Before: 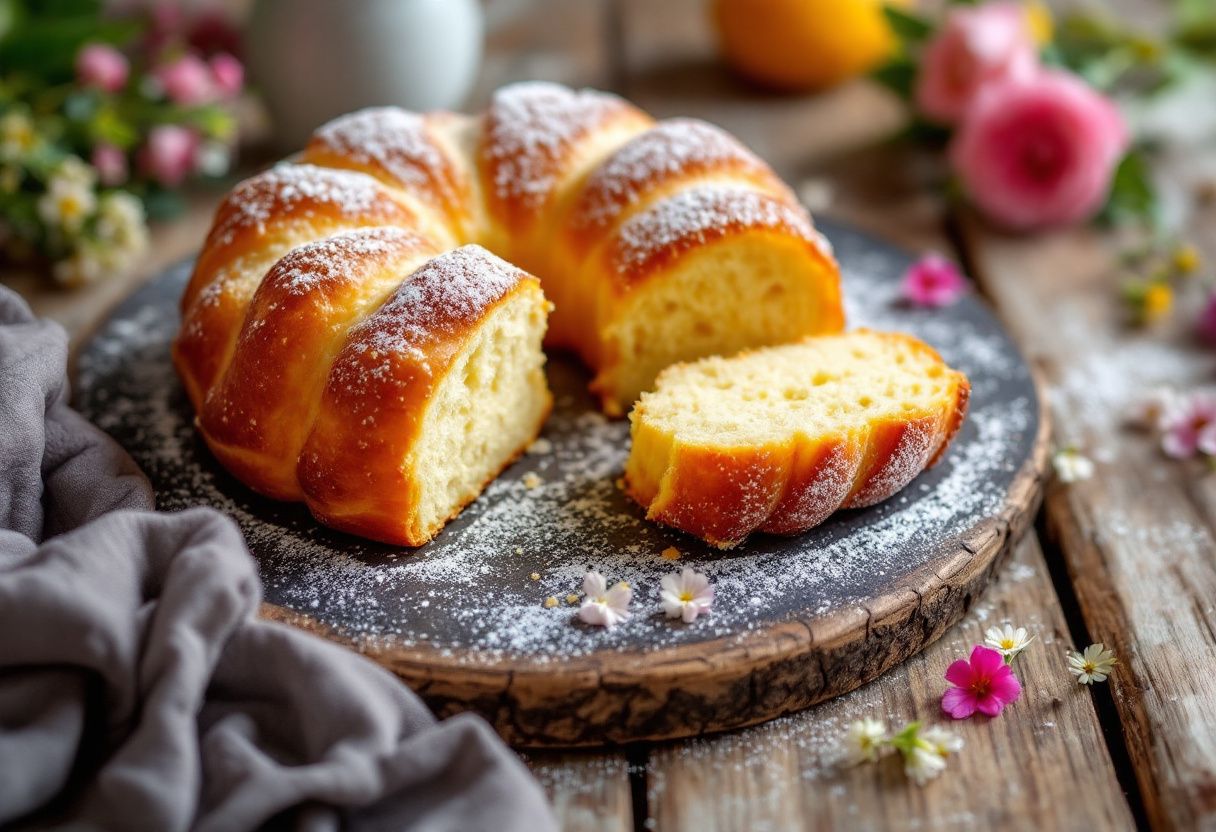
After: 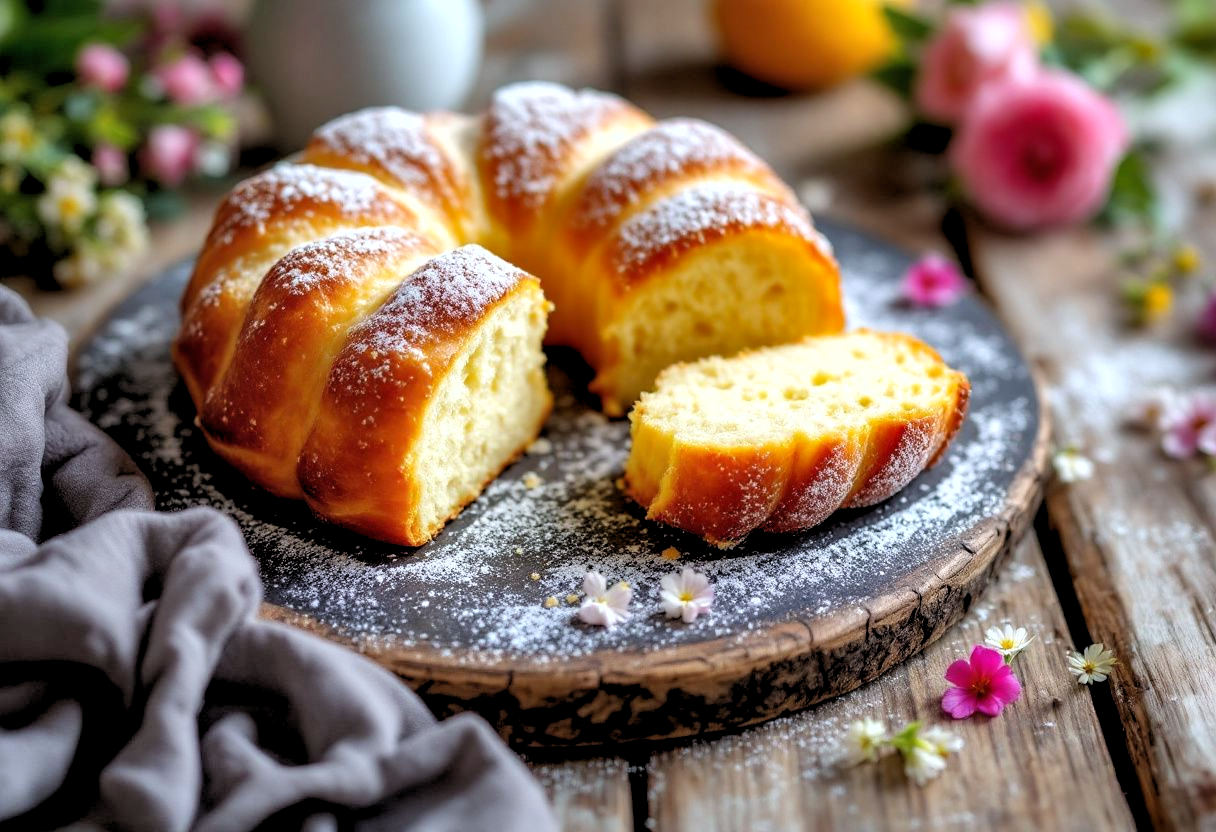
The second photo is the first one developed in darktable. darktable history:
white balance: red 0.967, blue 1.049
rgb levels: levels [[0.01, 0.419, 0.839], [0, 0.5, 1], [0, 0.5, 1]]
shadows and highlights: low approximation 0.01, soften with gaussian
